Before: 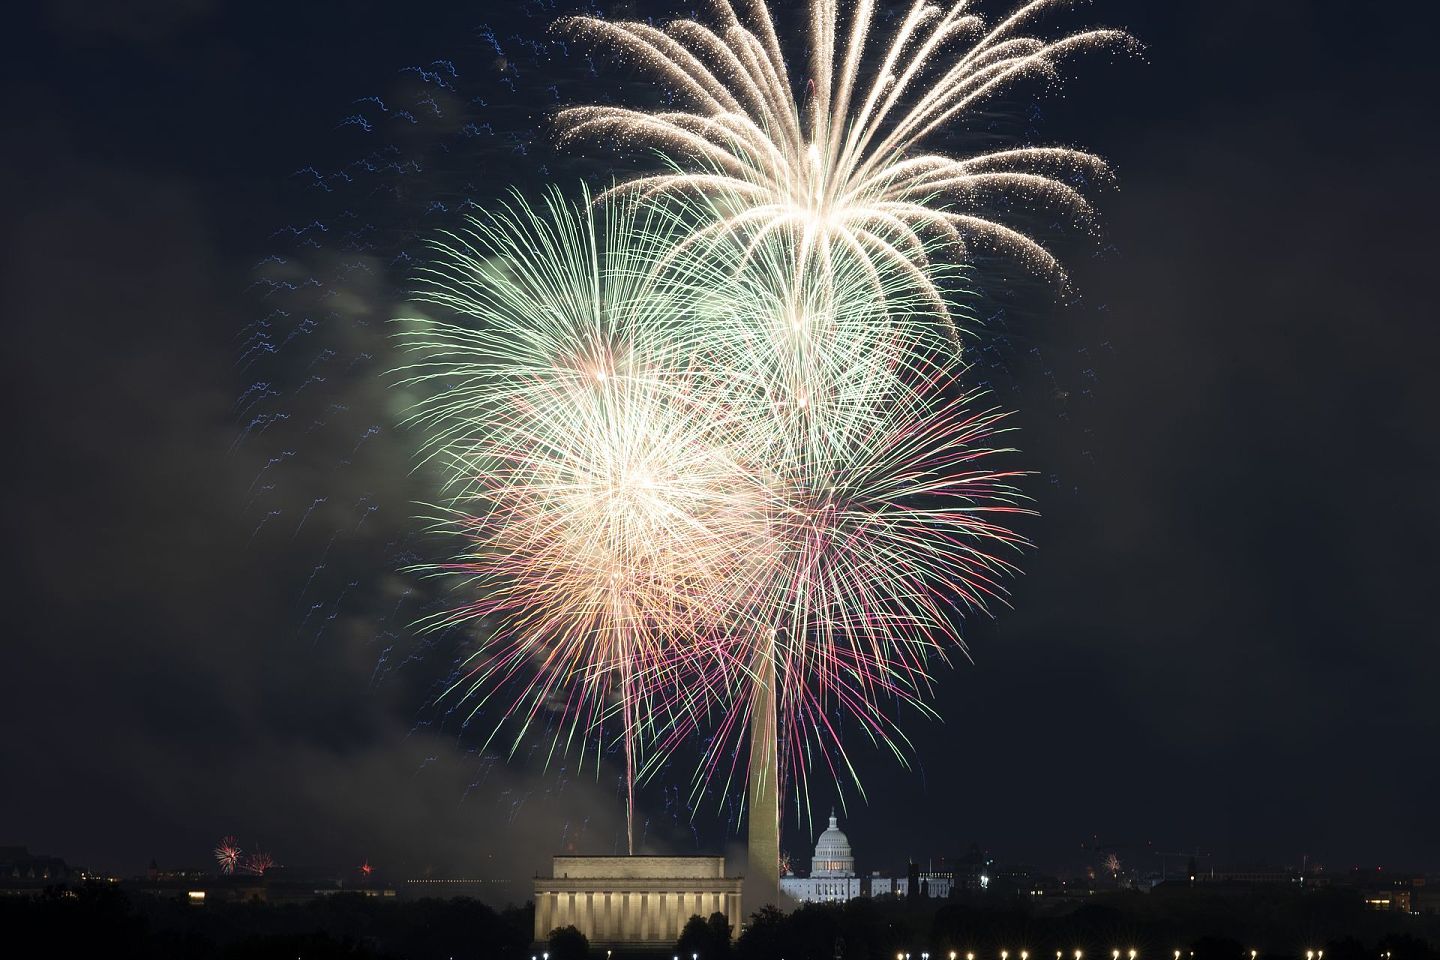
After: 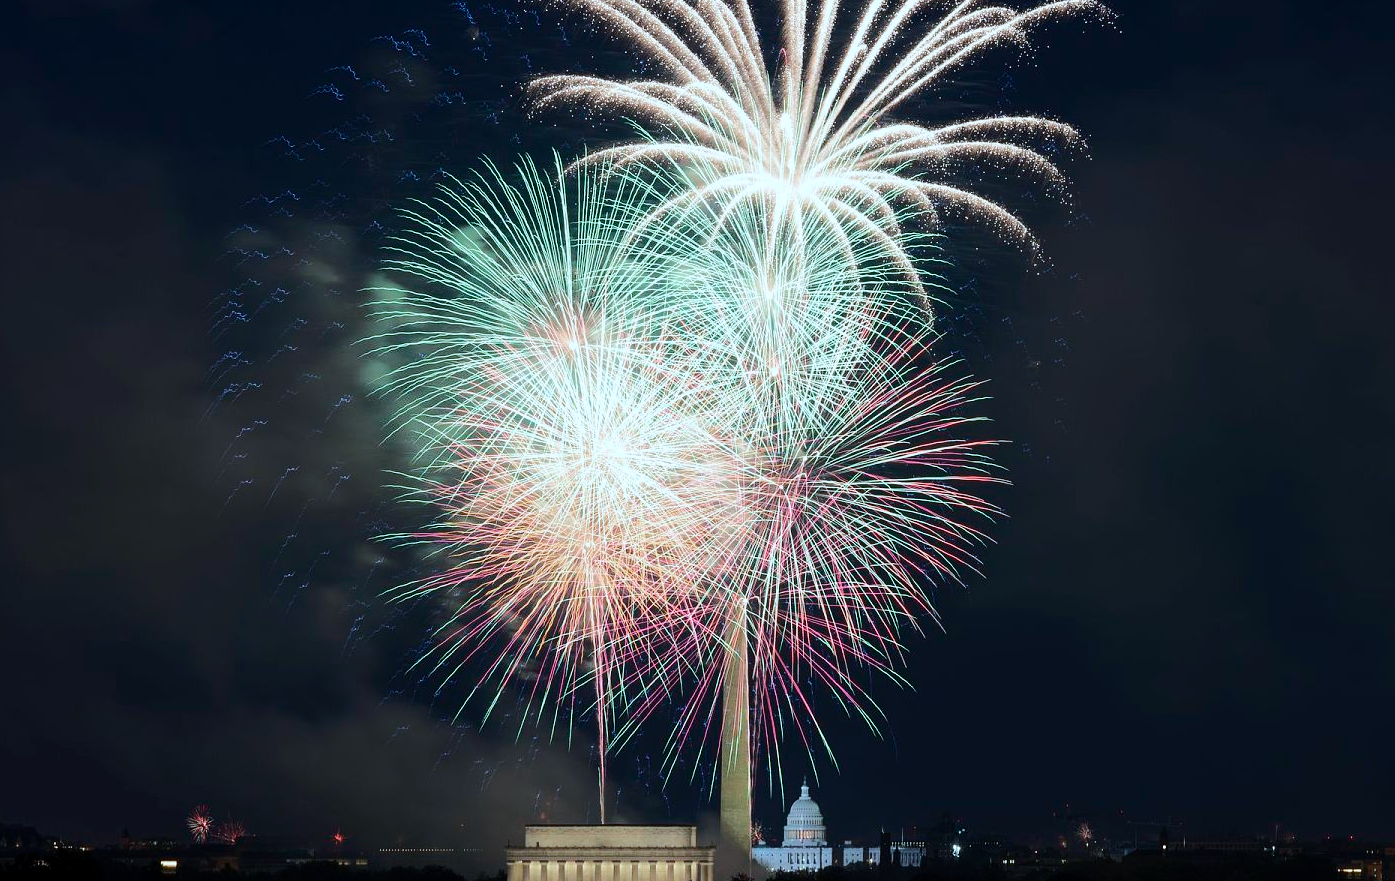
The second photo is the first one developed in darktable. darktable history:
tone curve: curves: ch0 [(0, 0) (0.568, 0.517) (0.8, 0.717) (1, 1)]
color calibration: illuminant F (fluorescent), F source F9 (Cool White Deluxe 4150 K) – high CRI, x 0.374, y 0.373, temperature 4158.34 K
rgb curve: curves: ch0 [(0, 0) (0.284, 0.292) (0.505, 0.644) (1, 1)]; ch1 [(0, 0) (0.284, 0.292) (0.505, 0.644) (1, 1)]; ch2 [(0, 0) (0.284, 0.292) (0.505, 0.644) (1, 1)], compensate middle gray true
crop: left 1.964%, top 3.251%, right 1.122%, bottom 4.933%
